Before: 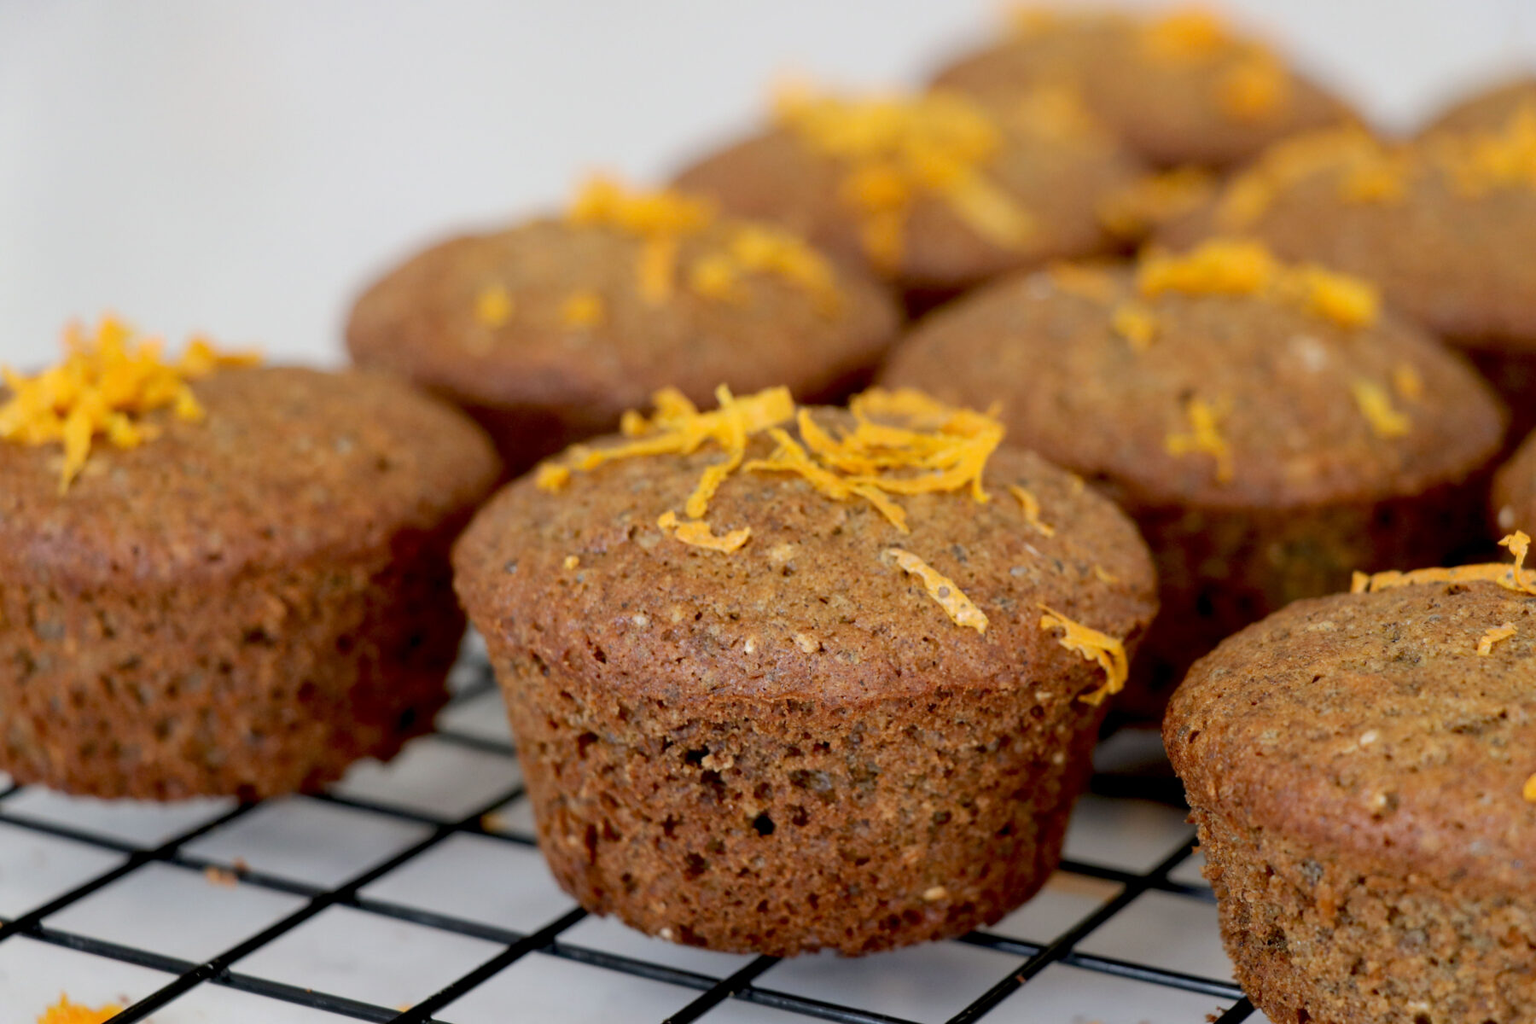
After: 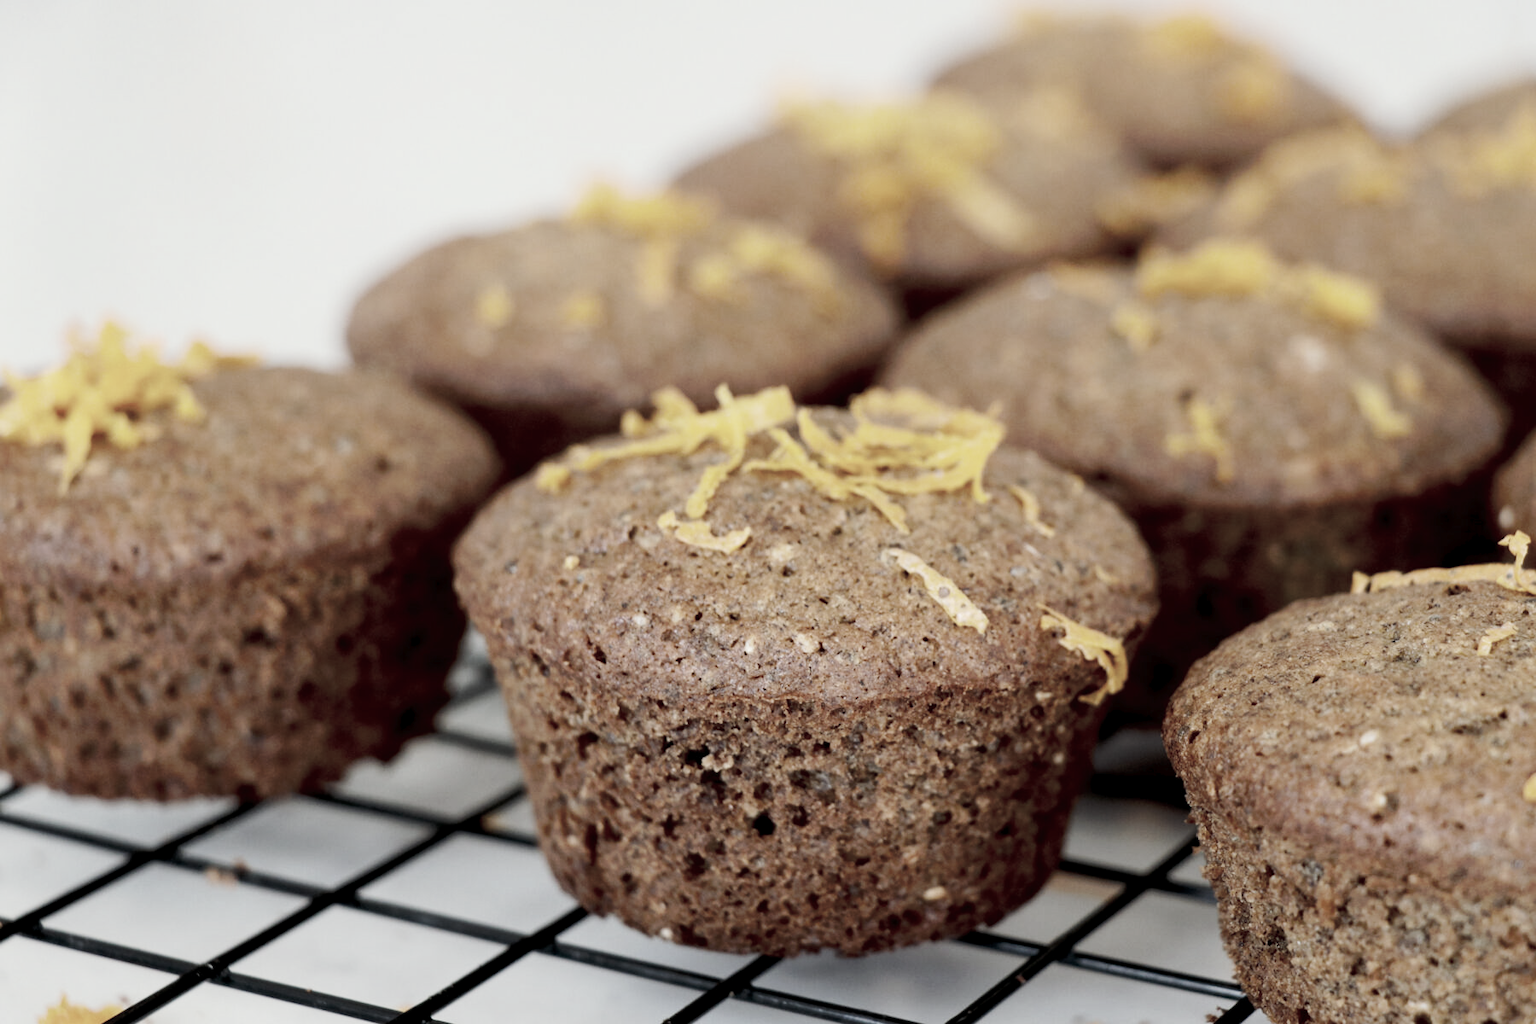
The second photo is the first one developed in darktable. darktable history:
tone curve: curves: ch0 [(0, 0) (0.003, 0.01) (0.011, 0.015) (0.025, 0.023) (0.044, 0.038) (0.069, 0.058) (0.1, 0.093) (0.136, 0.134) (0.177, 0.176) (0.224, 0.221) (0.277, 0.282) (0.335, 0.36) (0.399, 0.438) (0.468, 0.54) (0.543, 0.632) (0.623, 0.724) (0.709, 0.814) (0.801, 0.885) (0.898, 0.947) (1, 1)], preserve colors none
color look up table: target L [96.74, 88.93, 90.48, 81.01, 79.13, 77.76, 61.58, 69.91, 53.91, 45.91, 38.77, 22.47, 11.35, 200.5, 83.7, 83.14, 77.51, 74.64, 48.5, 34.71, 49.43, 33.65, 44.71, 32.96, 20.61, 17.72, 12.96, 93.96, 80.17, 75.29, 67.77, 36.77, 49.63, 50.04, 47.13, 37.53, 44.65, 37.21, 24.06, 17.36, 4.691, 6.867, 92.68, 76.25, 73.52, 69.1, 51.96, 35.3, 17.72], target a [-10.61, -15.09, -7.705, -28.74, -17.4, -22.46, -37.91, -11.75, -5.889, -8.351, -21.18, -13.95, 0.032, 0, -9.774, 0.697, 2.706, 12.81, 20.18, 39.73, 11.11, 39.83, 1.988, 17.15, 34.12, 11.5, 21.54, -0.738, 10.41, 1.613, 19.9, 44.46, -7.393, 26.75, 18.75, 32.91, 4.575, 8.963, 36.1, 27.23, 13.95, 7.373, -13.29, -31.2, -14.65, -2.448, -5.483, -13.31, -4.743], target b [21.49, 22.44, 5.646, 5.96, 9.67, 37.87, 28.91, 2.846, 9.766, 22.36, 13.35, 15.44, 3.821, 0, 45.75, 16.02, 23.09, 3.243, 27.89, 11.27, 19.94, -2.408, 1.271, 8.333, 19.38, 8.072, -1.282, -0.235, -8.238, -13.39, -18.27, -26.99, -28.2, -30.12, -4.141, -15.74, -15.86, -37.38, -37.86, -14.46, -29.05, -8.045, -3.499, -14.93, -17.07, -4.301, -15.66, -3.251, -12.15], num patches 49
